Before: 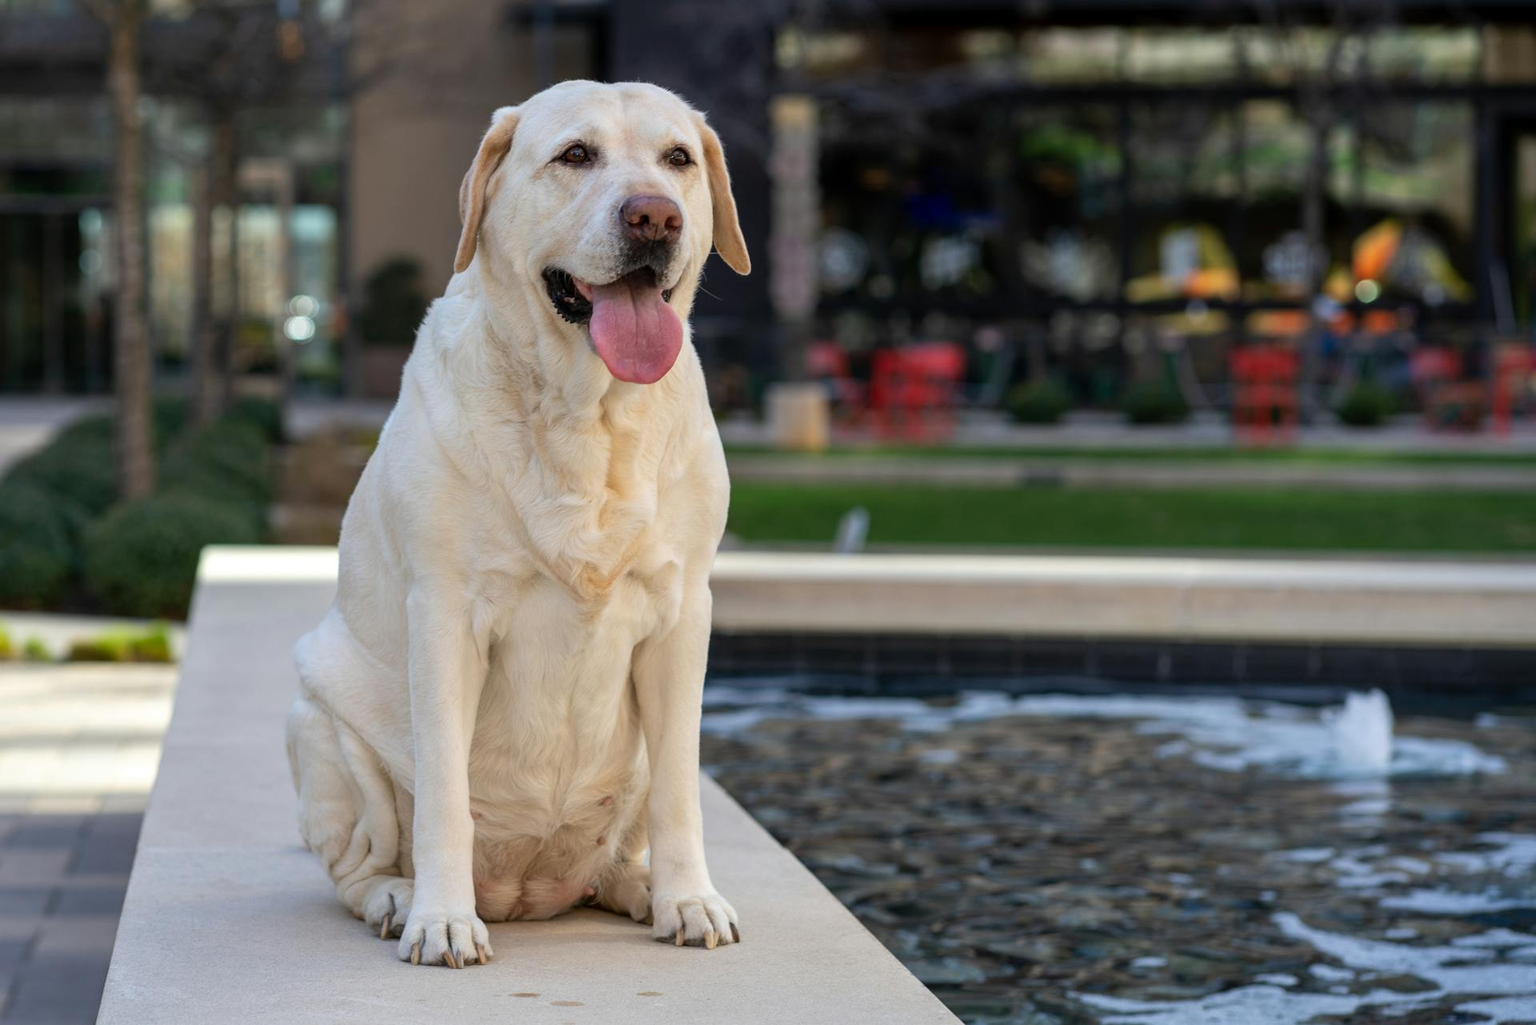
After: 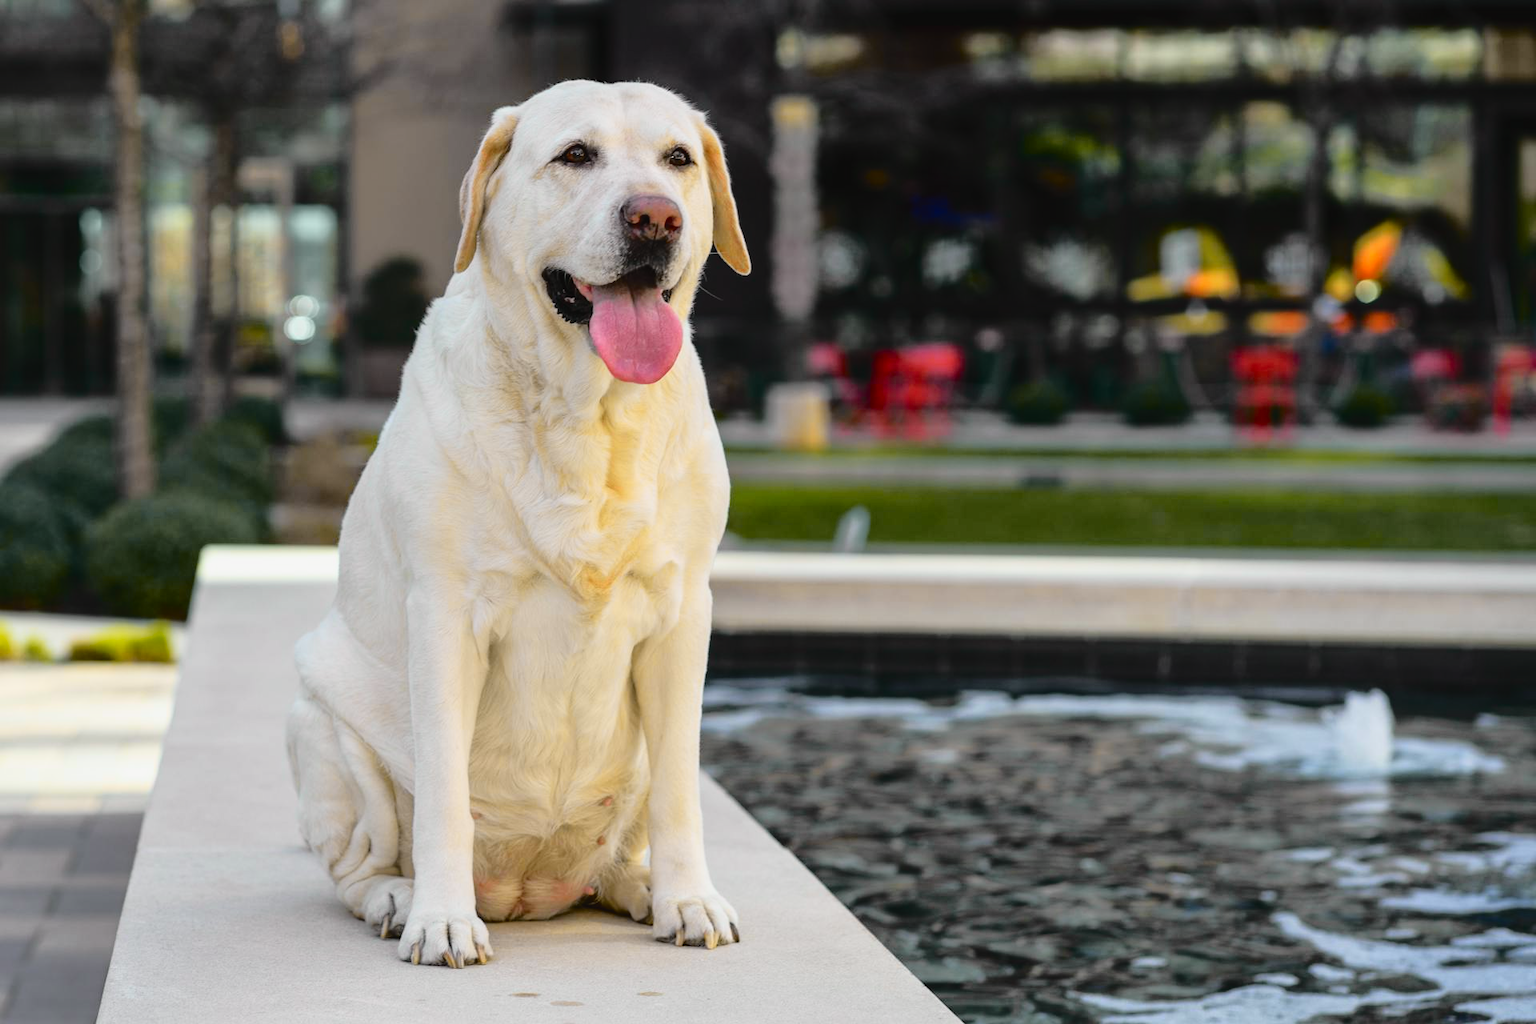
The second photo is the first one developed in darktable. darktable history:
tone curve: curves: ch0 [(0, 0.029) (0.168, 0.142) (0.359, 0.44) (0.469, 0.544) (0.634, 0.722) (0.858, 0.903) (1, 0.968)]; ch1 [(0, 0) (0.437, 0.453) (0.472, 0.47) (0.502, 0.502) (0.54, 0.534) (0.57, 0.592) (0.618, 0.66) (0.699, 0.749) (0.859, 0.919) (1, 1)]; ch2 [(0, 0) (0.33, 0.301) (0.421, 0.443) (0.476, 0.498) (0.505, 0.503) (0.547, 0.557) (0.586, 0.634) (0.608, 0.676) (1, 1)], color space Lab, independent channels, preserve colors none
